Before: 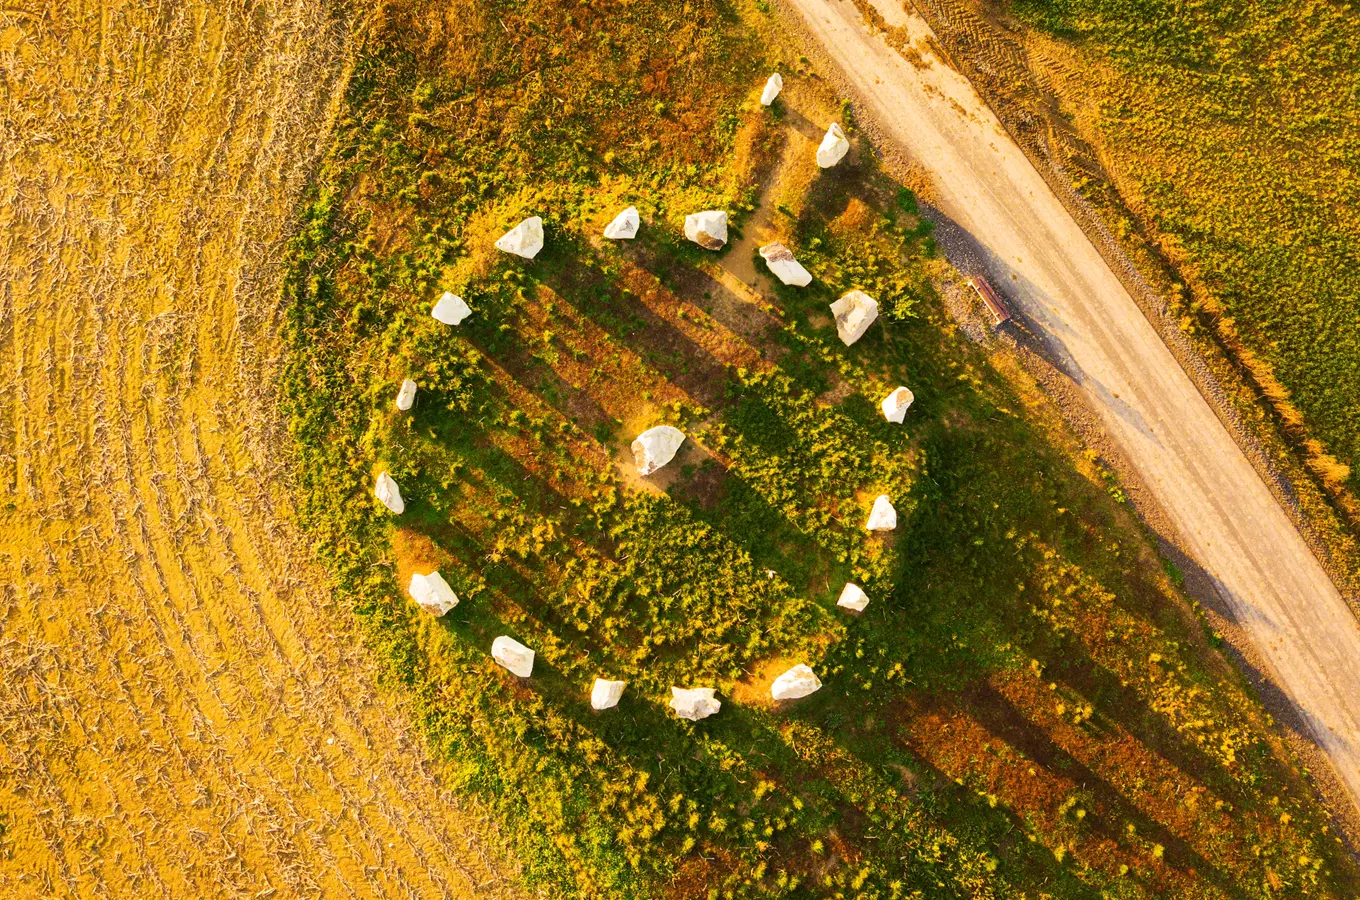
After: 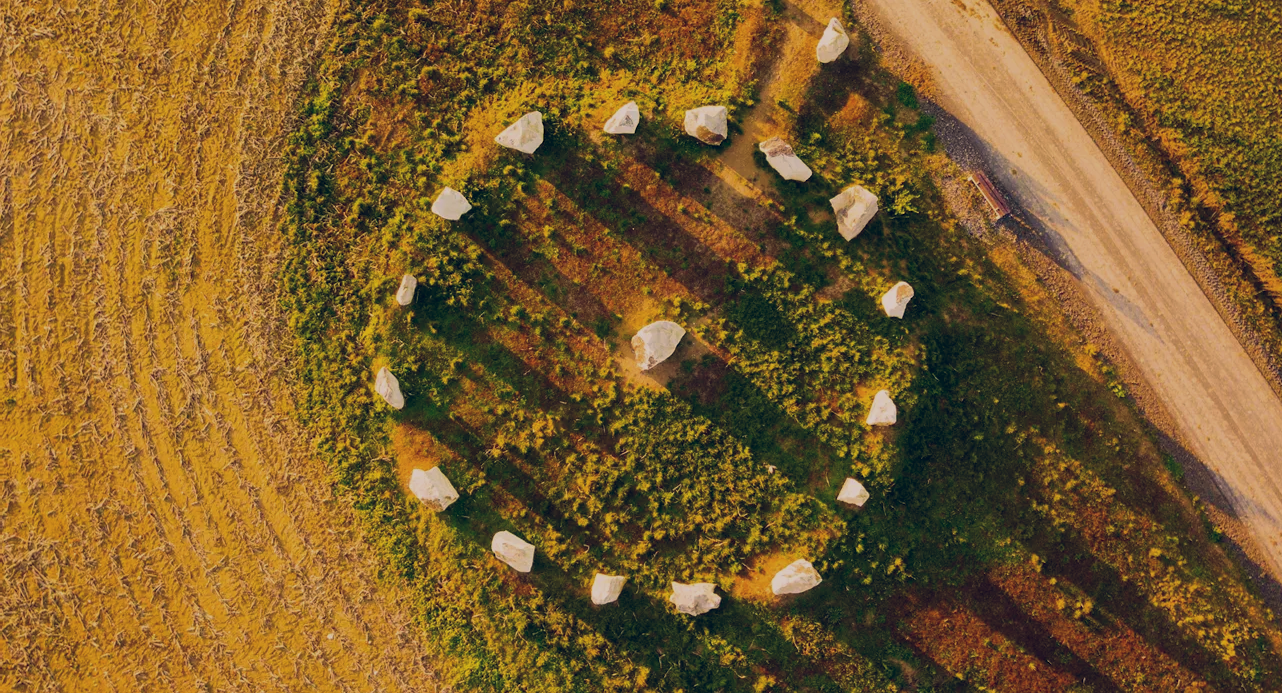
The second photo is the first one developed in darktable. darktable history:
exposure: black level correction 0, exposure -0.721 EV, compensate highlight preservation false
crop and rotate: angle 0.03°, top 11.643%, right 5.651%, bottom 11.189%
color balance rgb: shadows lift › hue 87.51°, highlights gain › chroma 3.21%, highlights gain › hue 55.1°, global offset › chroma 0.15%, global offset › hue 253.66°, linear chroma grading › global chroma 0.5%
